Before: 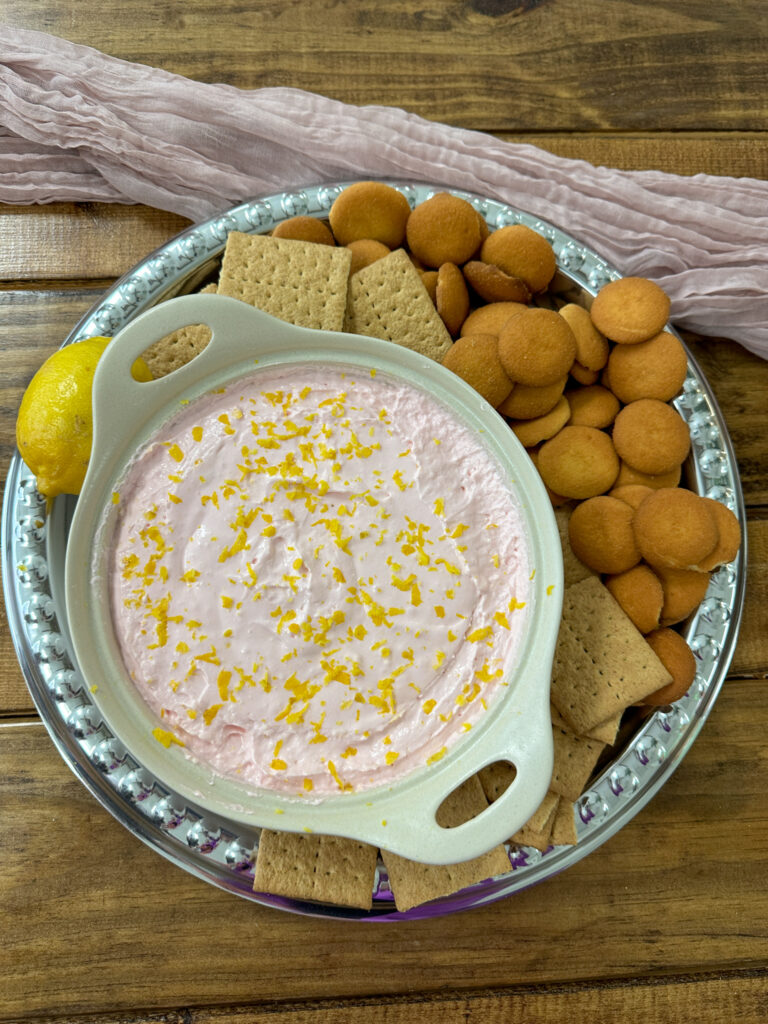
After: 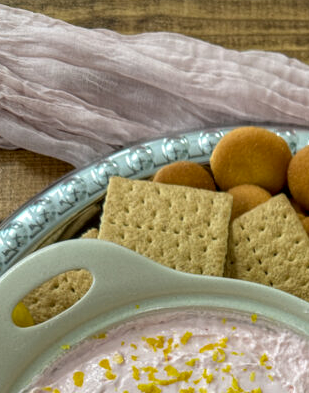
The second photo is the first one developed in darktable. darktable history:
crop: left 15.544%, top 5.457%, right 44.093%, bottom 56.078%
shadows and highlights: shadows 43.89, white point adjustment -1.36, soften with gaussian
local contrast: on, module defaults
